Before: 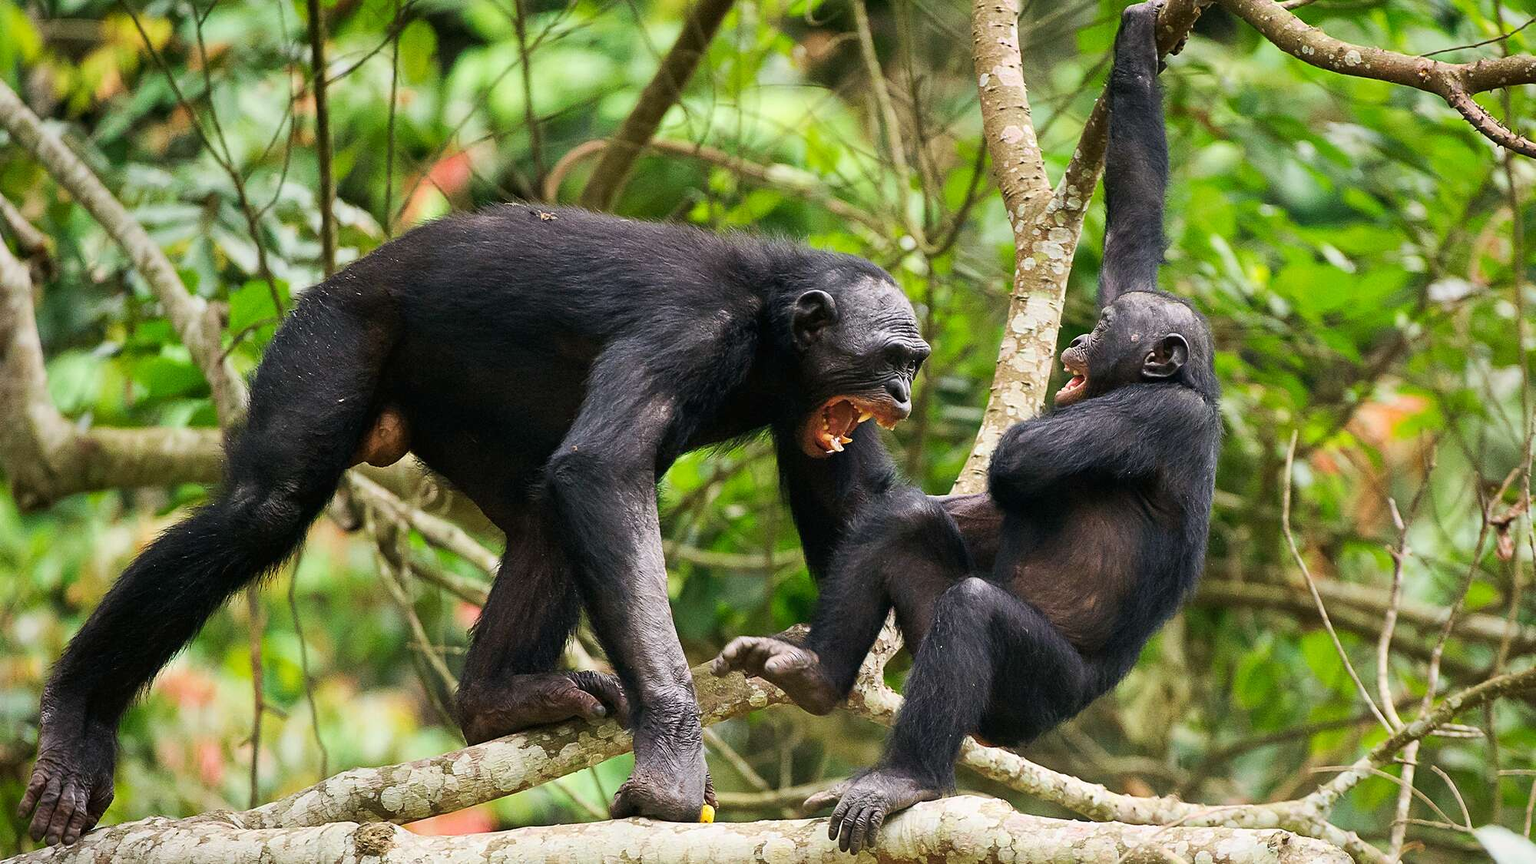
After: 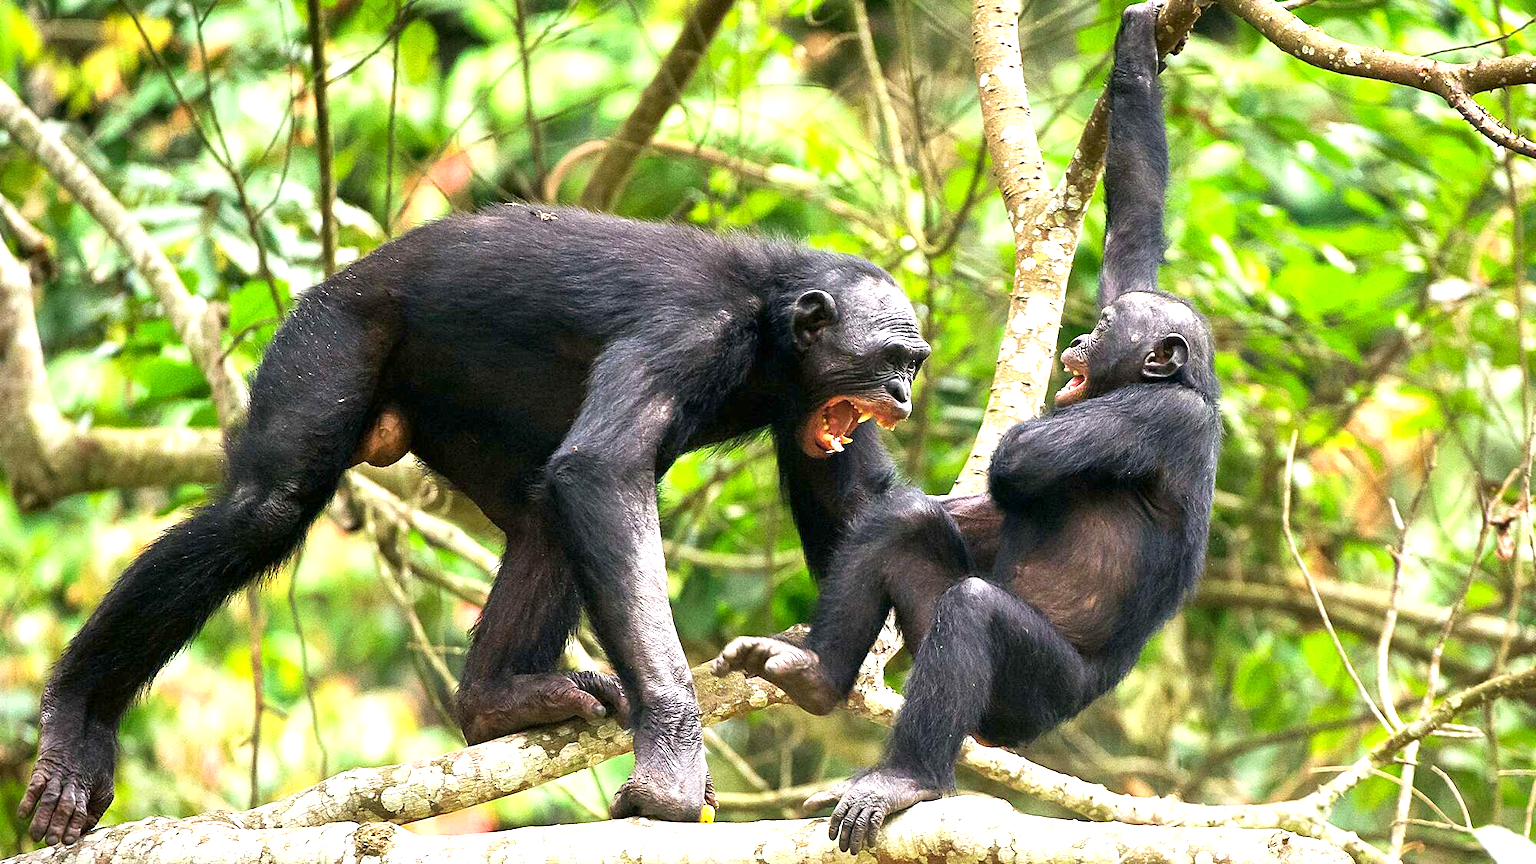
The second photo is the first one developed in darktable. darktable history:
exposure: black level correction 0.001, exposure 1.117 EV, compensate highlight preservation false
